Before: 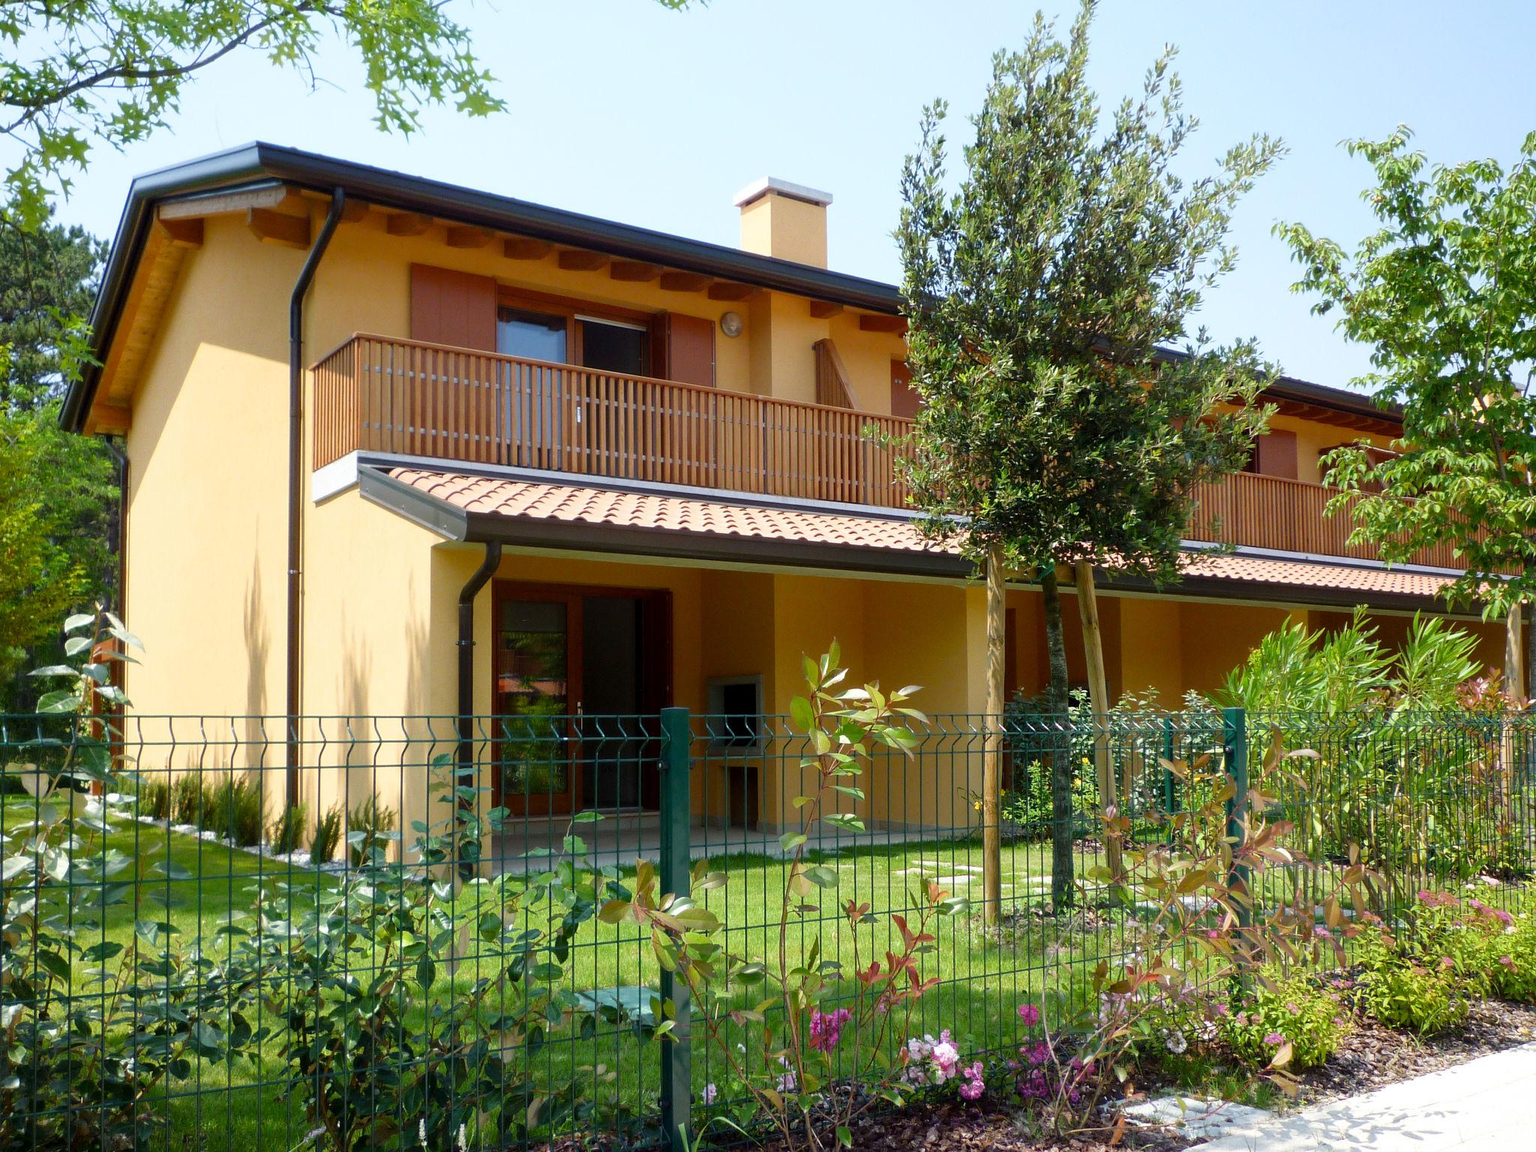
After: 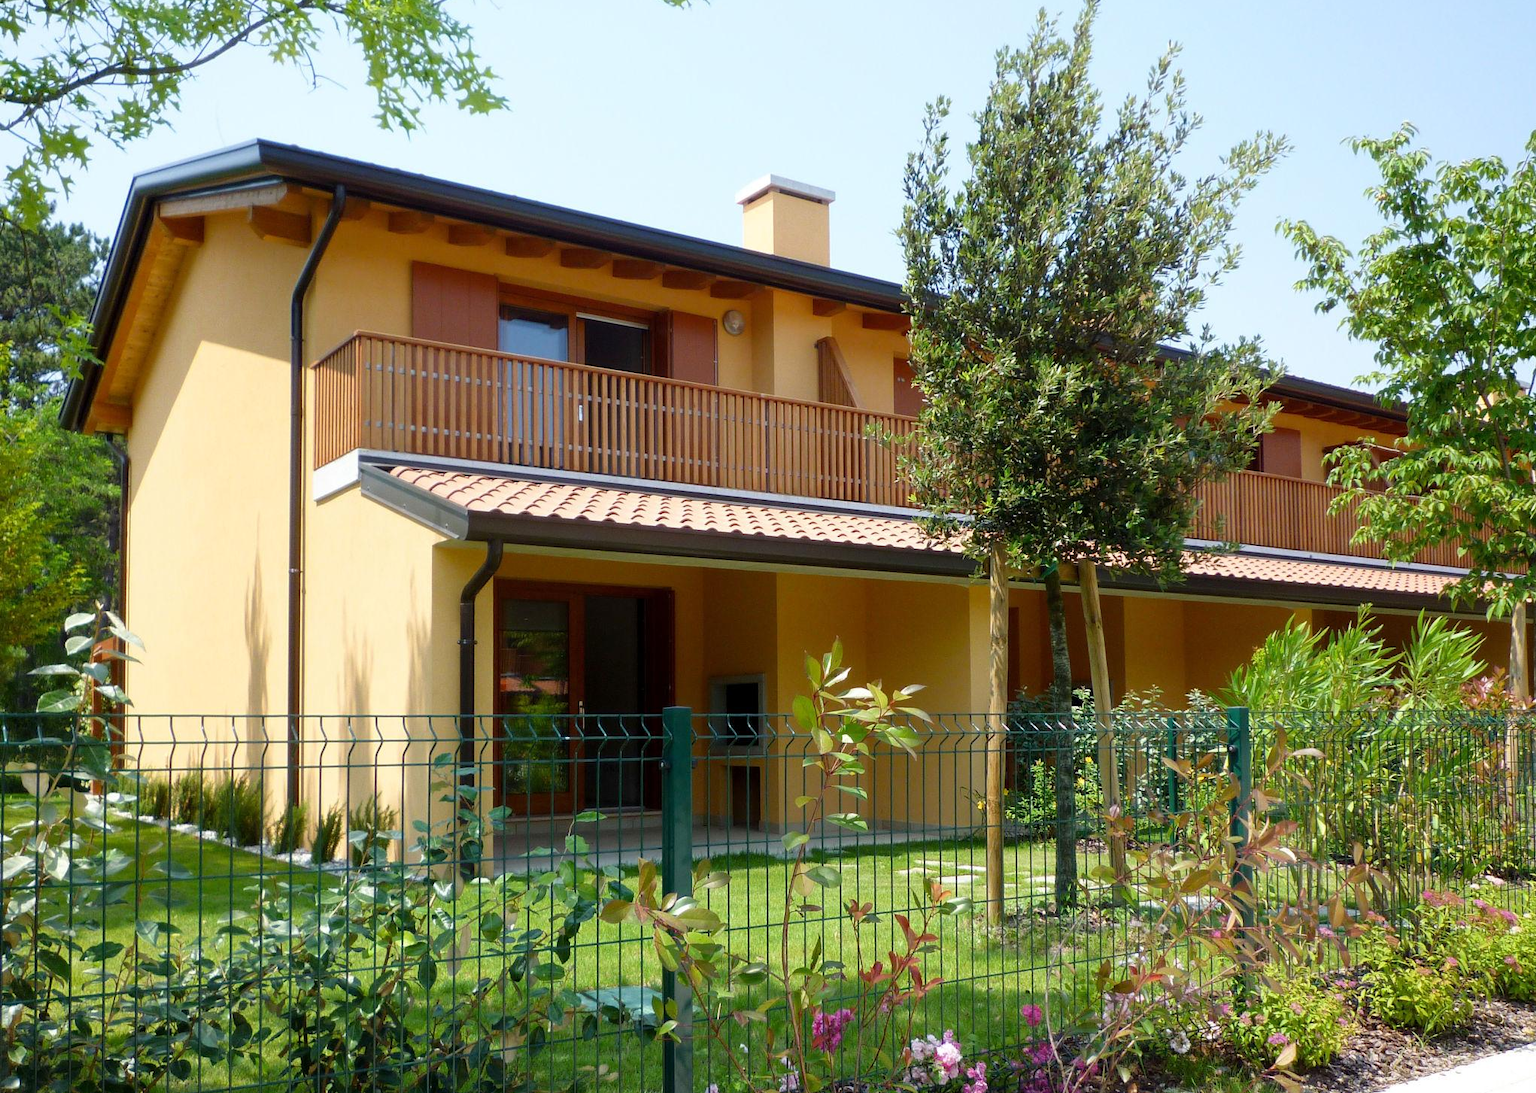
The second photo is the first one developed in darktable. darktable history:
crop: top 0.261%, right 0.261%, bottom 5.06%
